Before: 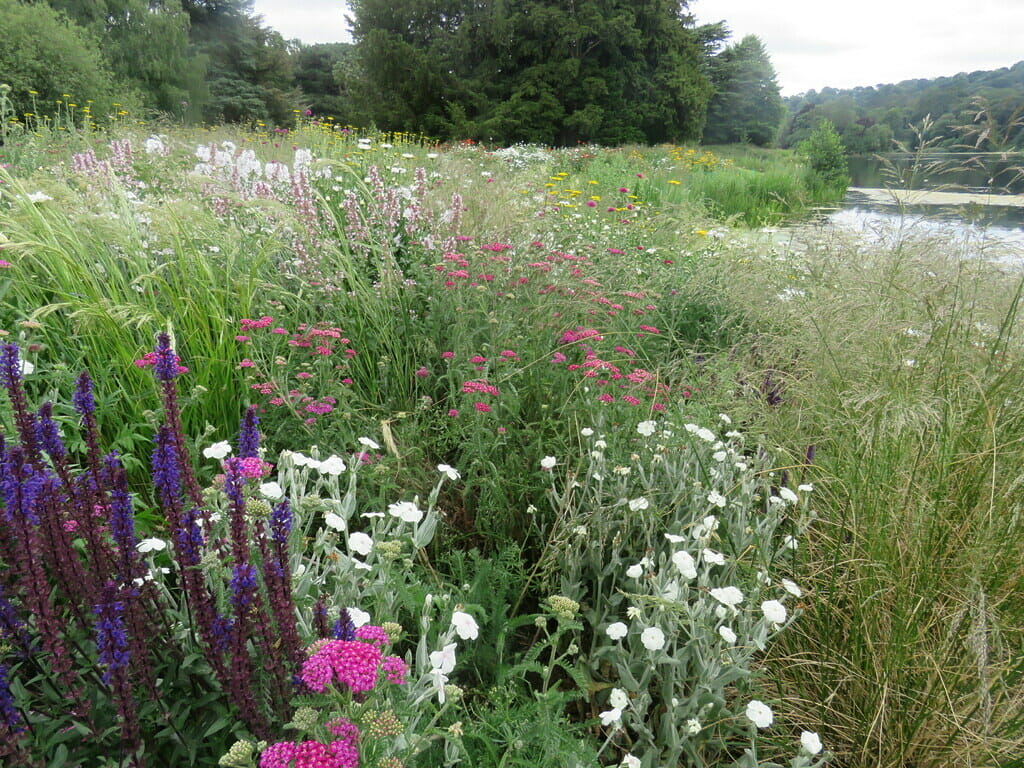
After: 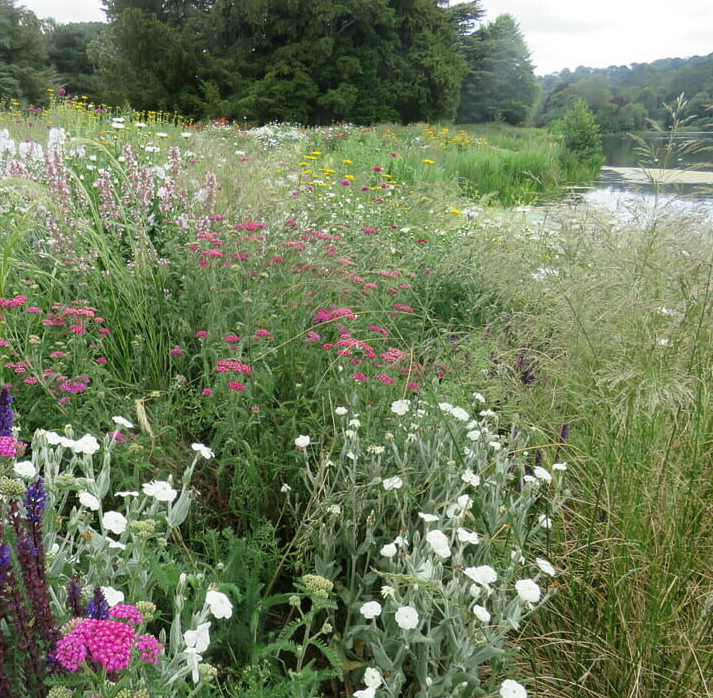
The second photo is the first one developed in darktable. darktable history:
crop and rotate: left 24.048%, top 2.798%, right 6.245%, bottom 6.294%
